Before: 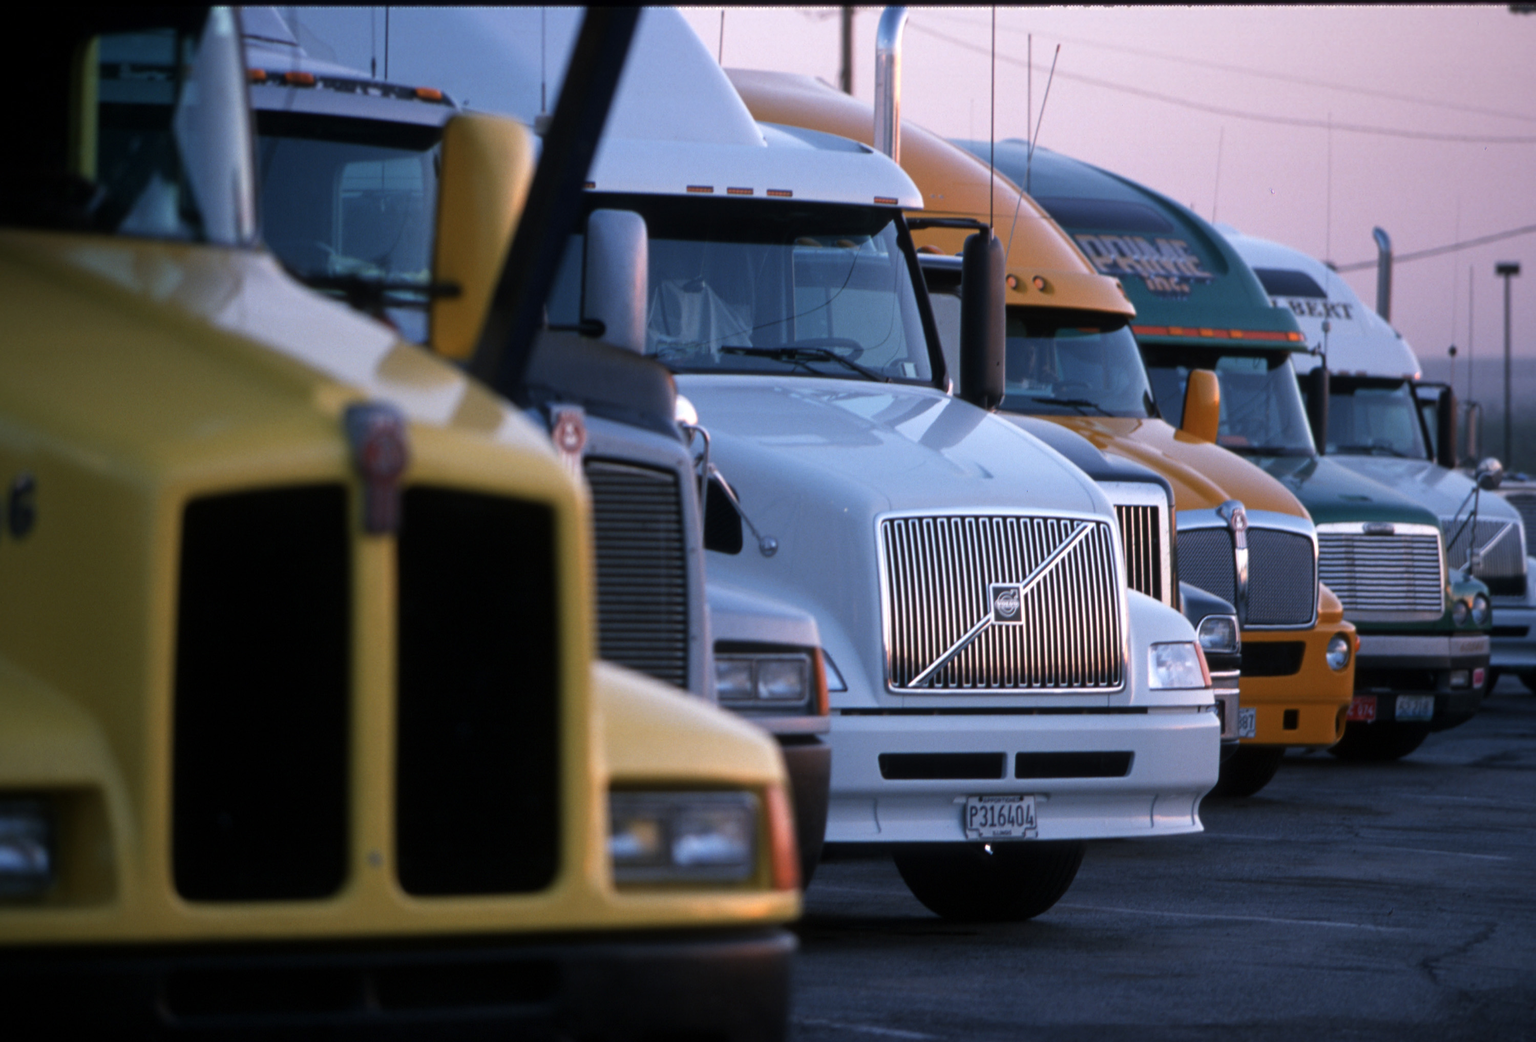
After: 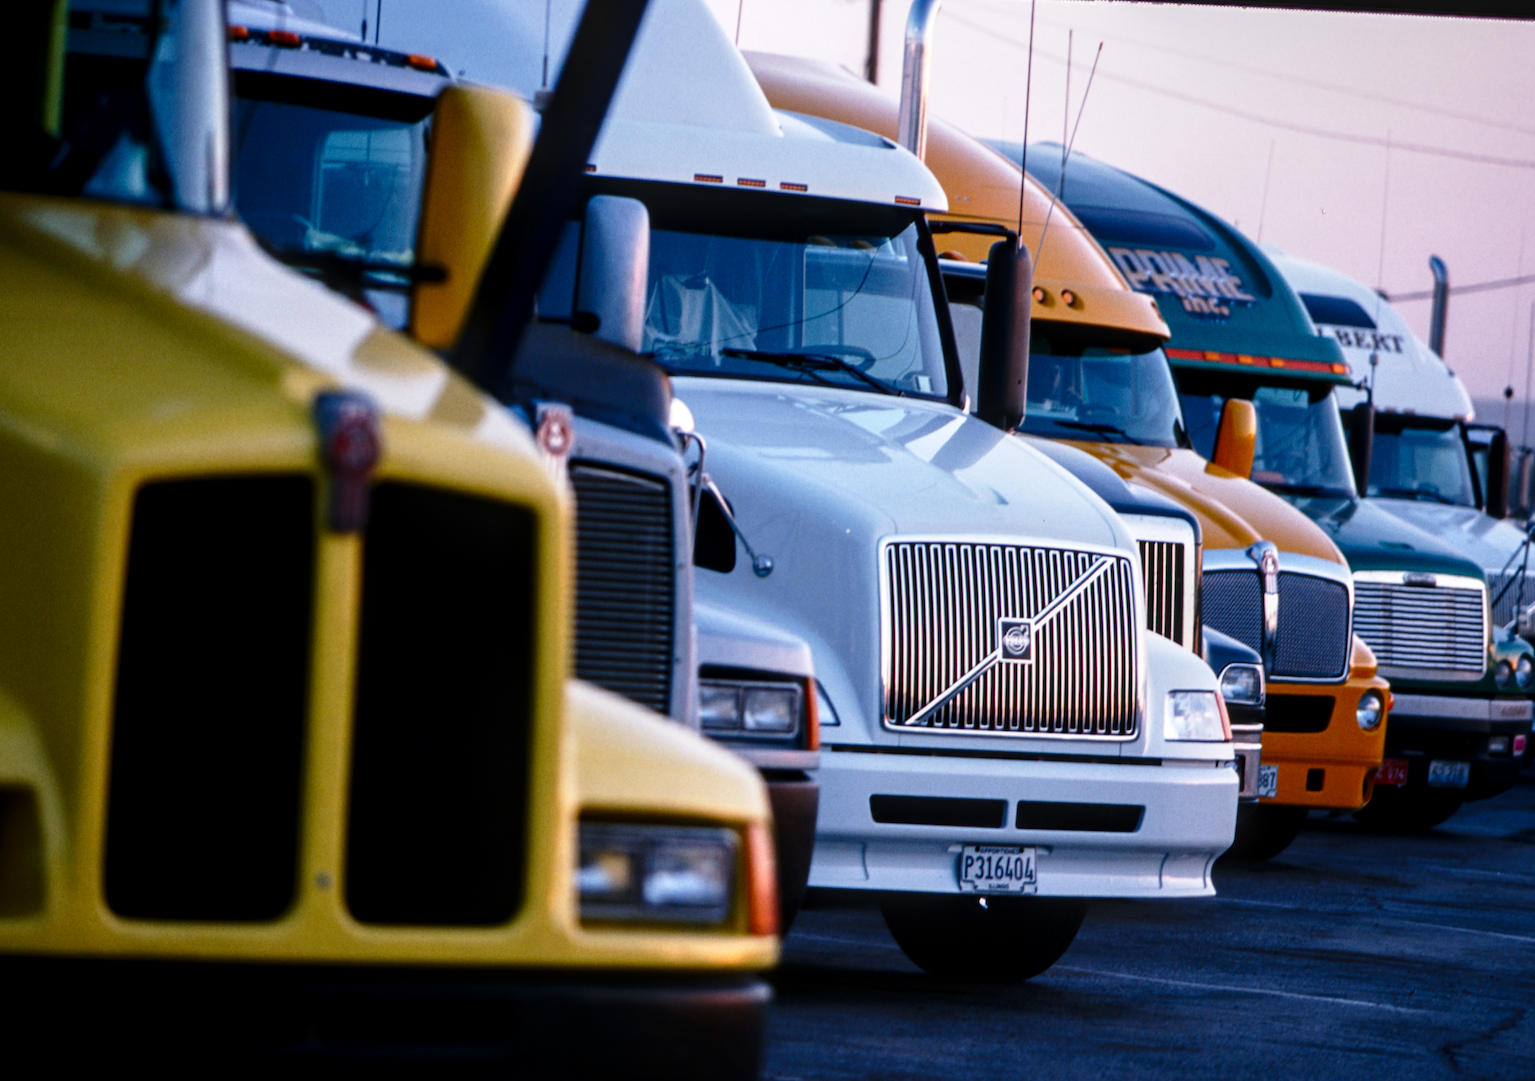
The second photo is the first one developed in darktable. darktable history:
local contrast: detail 130%
contrast brightness saturation: contrast 0.068, brightness -0.153, saturation 0.107
base curve: curves: ch0 [(0, 0) (0.028, 0.03) (0.121, 0.232) (0.46, 0.748) (0.859, 0.968) (1, 1)], preserve colors none
crop and rotate: angle -2.84°, left 5.283%, top 5.219%, right 4.683%, bottom 4.717%
